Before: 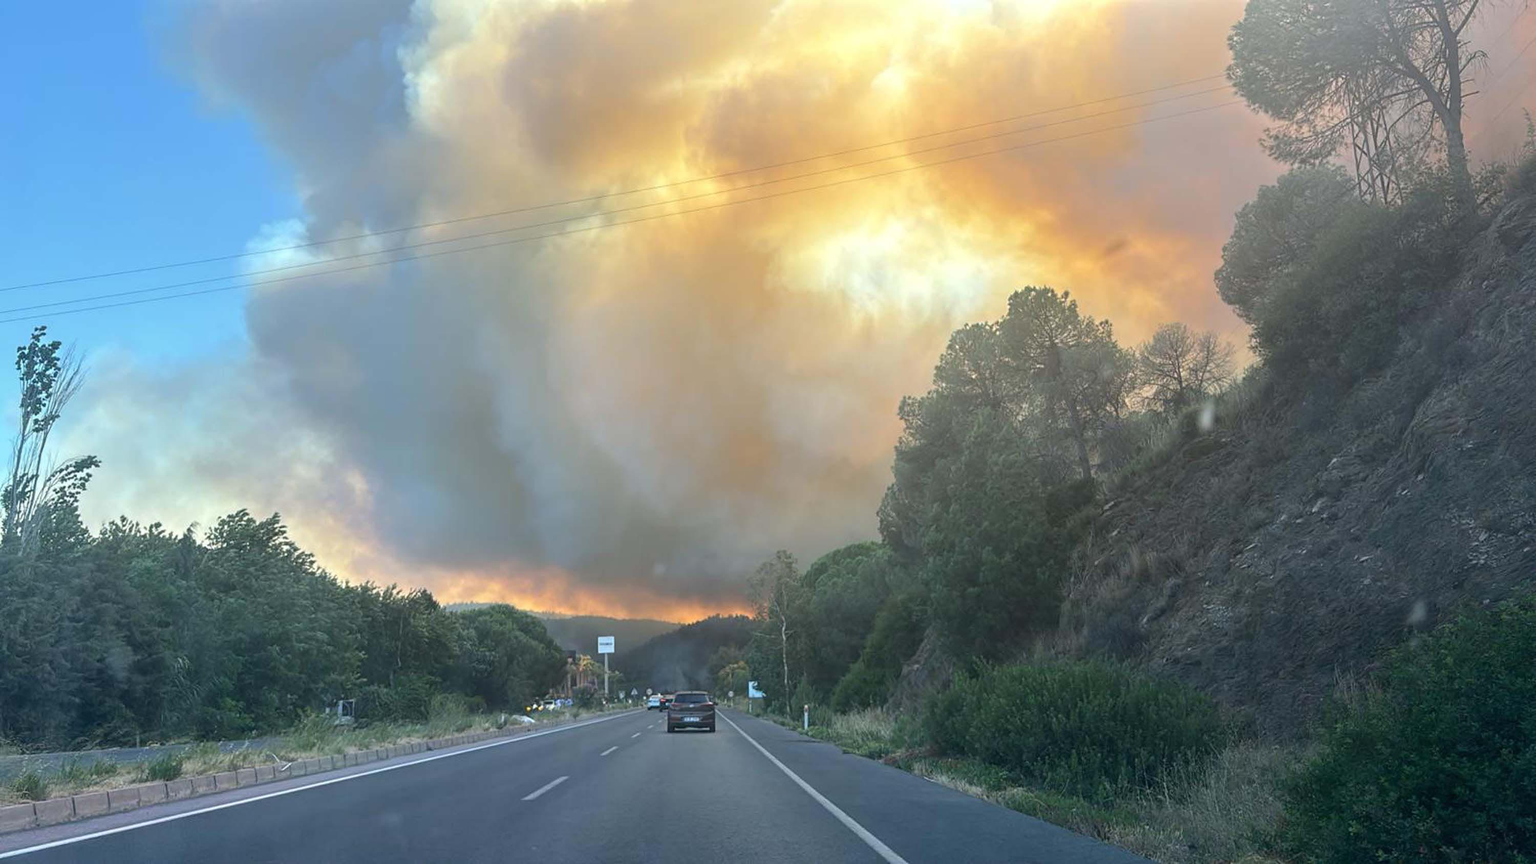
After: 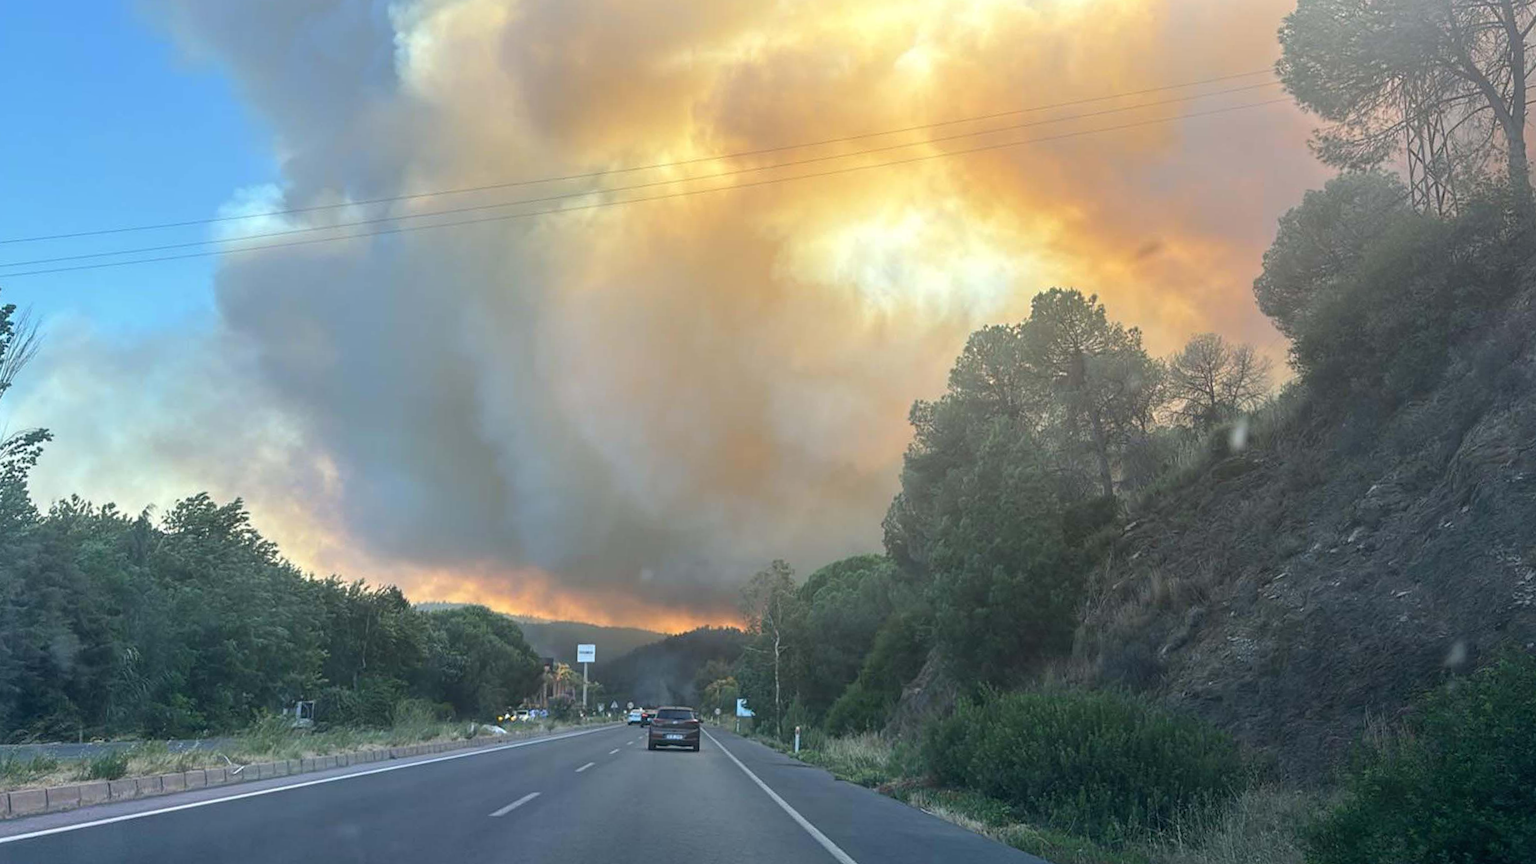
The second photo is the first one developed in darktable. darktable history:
crop and rotate: angle -2.32°
